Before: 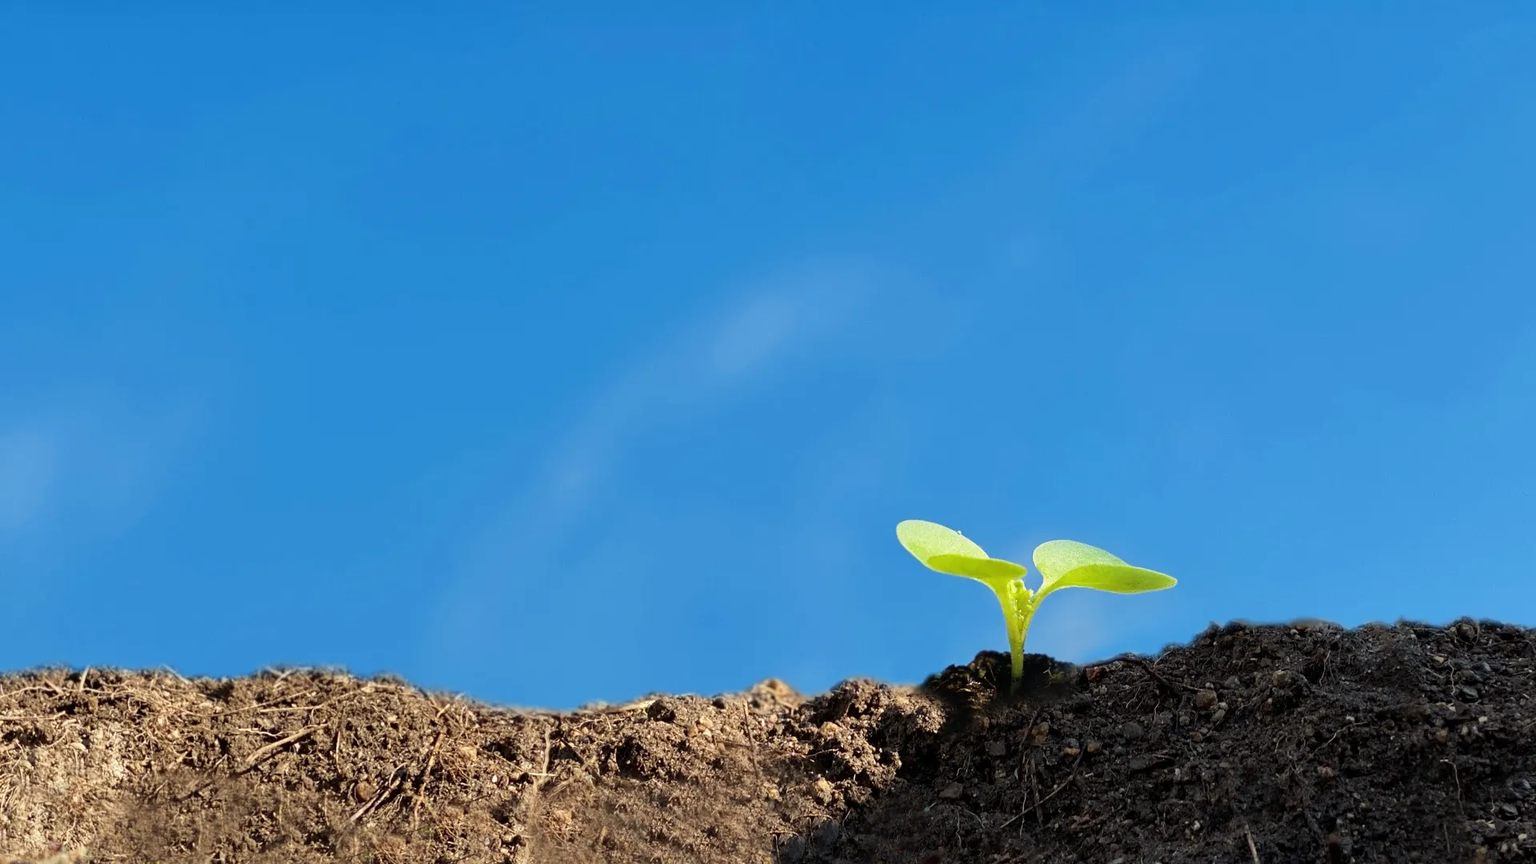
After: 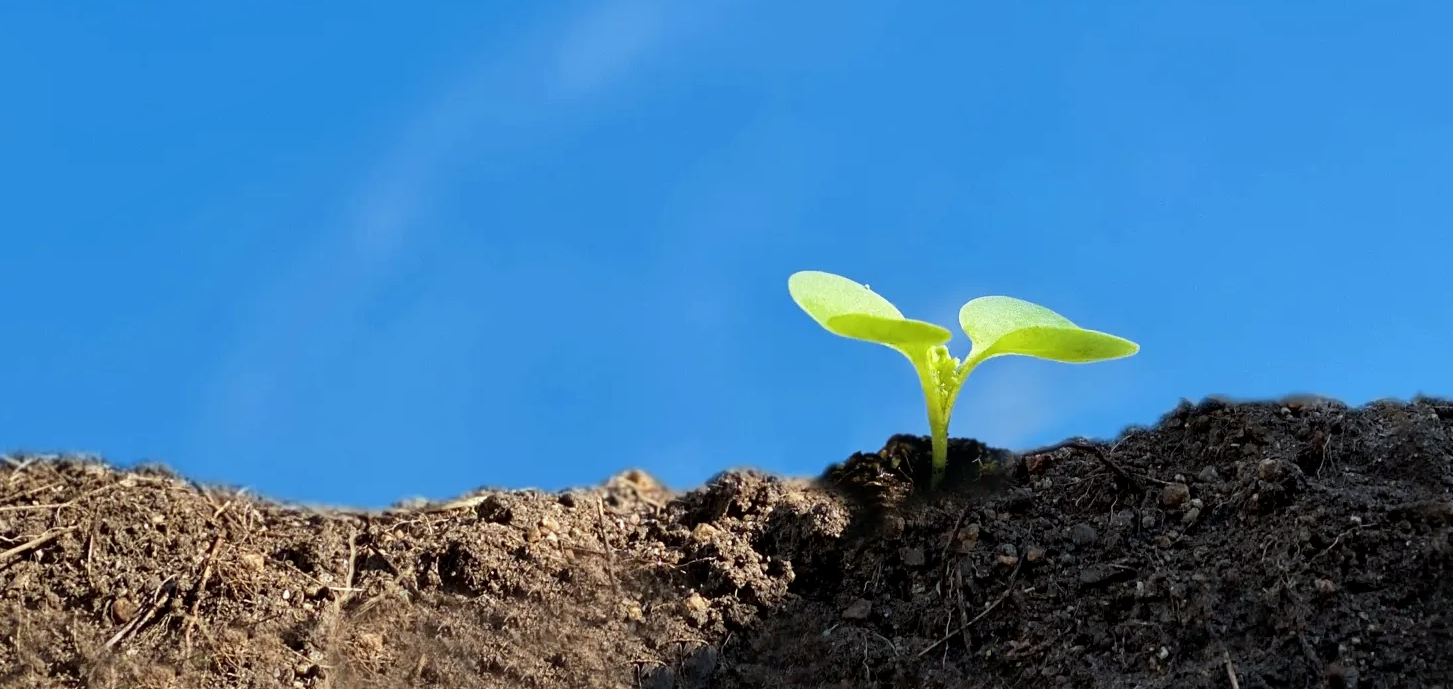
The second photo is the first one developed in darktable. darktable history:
white balance: red 0.967, blue 1.049
local contrast: mode bilateral grid, contrast 20, coarseness 50, detail 120%, midtone range 0.2
crop and rotate: left 17.299%, top 35.115%, right 7.015%, bottom 1.024%
